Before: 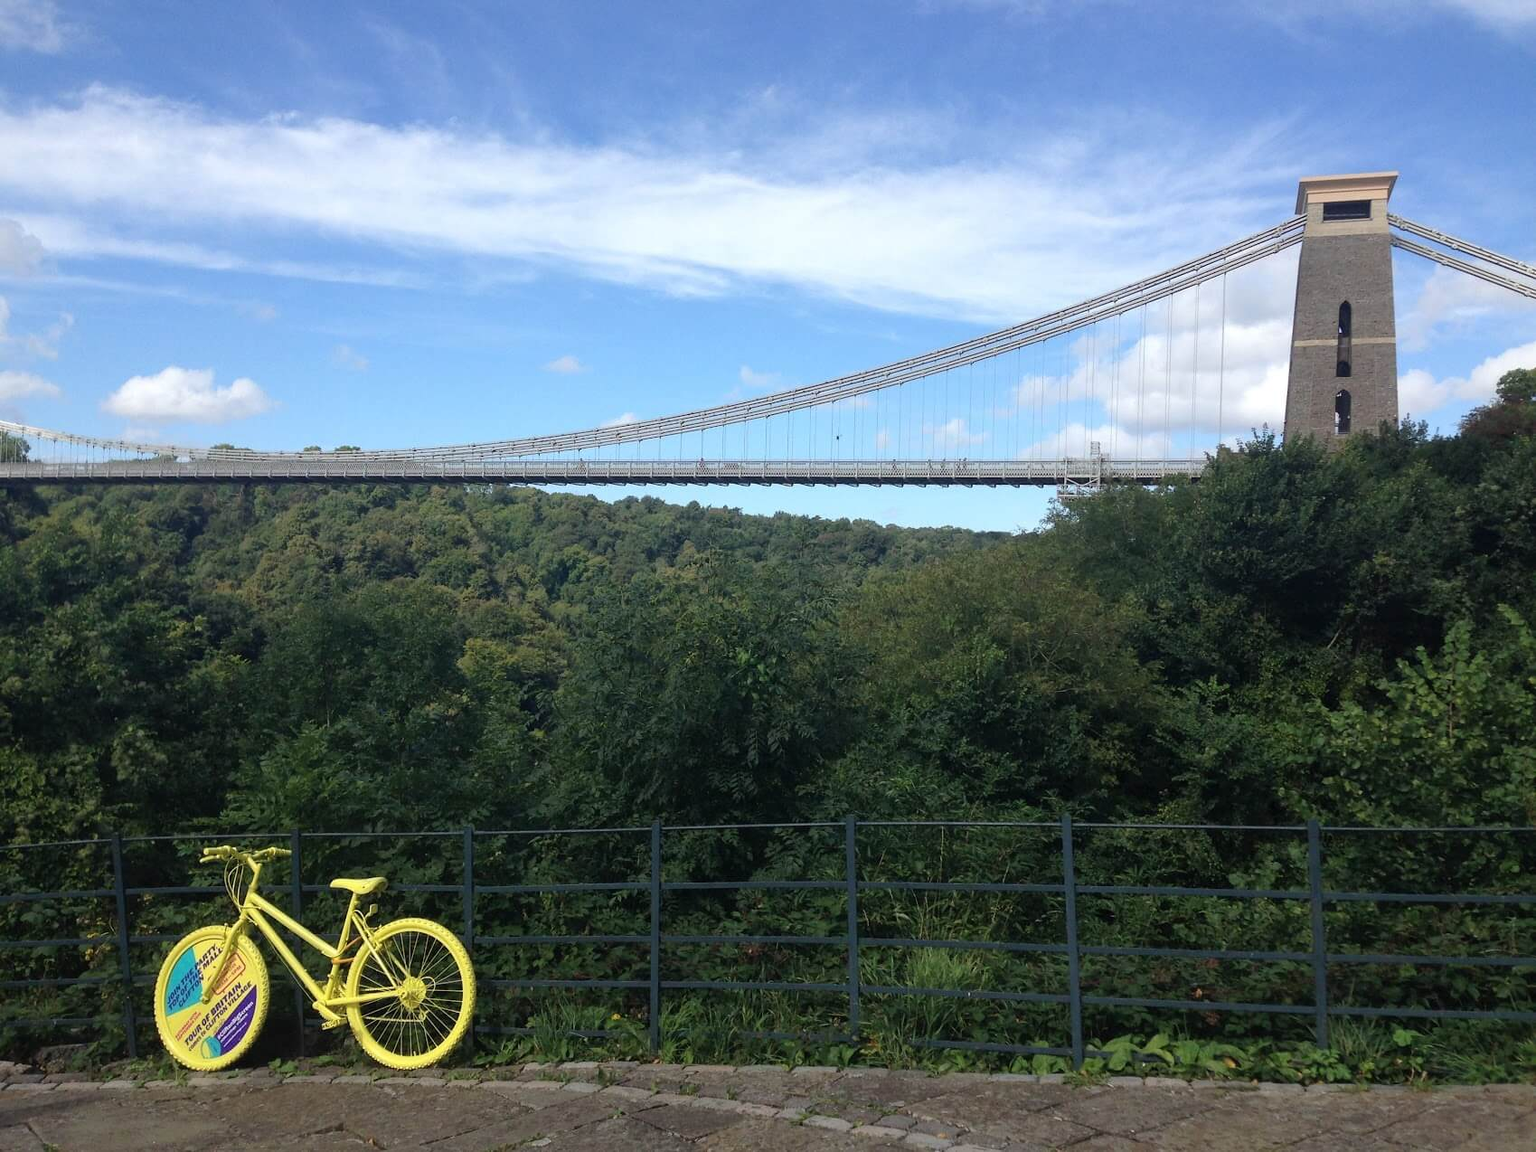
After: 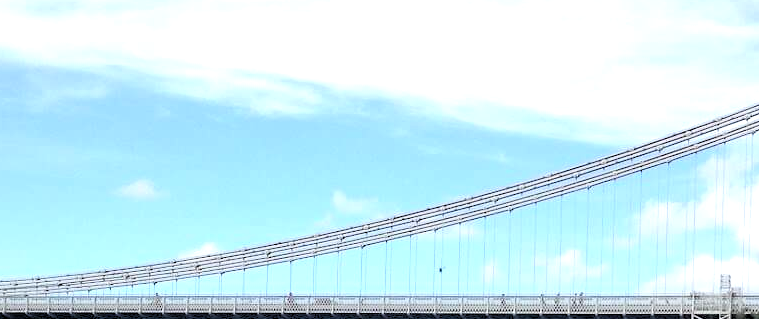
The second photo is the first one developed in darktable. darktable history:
crop: left 28.64%, top 16.832%, right 26.637%, bottom 58.055%
tone equalizer: -8 EV -0.417 EV, -7 EV -0.389 EV, -6 EV -0.333 EV, -5 EV -0.222 EV, -3 EV 0.222 EV, -2 EV 0.333 EV, -1 EV 0.389 EV, +0 EV 0.417 EV, edges refinement/feathering 500, mask exposure compensation -1.57 EV, preserve details no
rgb levels: levels [[0.013, 0.434, 0.89], [0, 0.5, 1], [0, 0.5, 1]]
